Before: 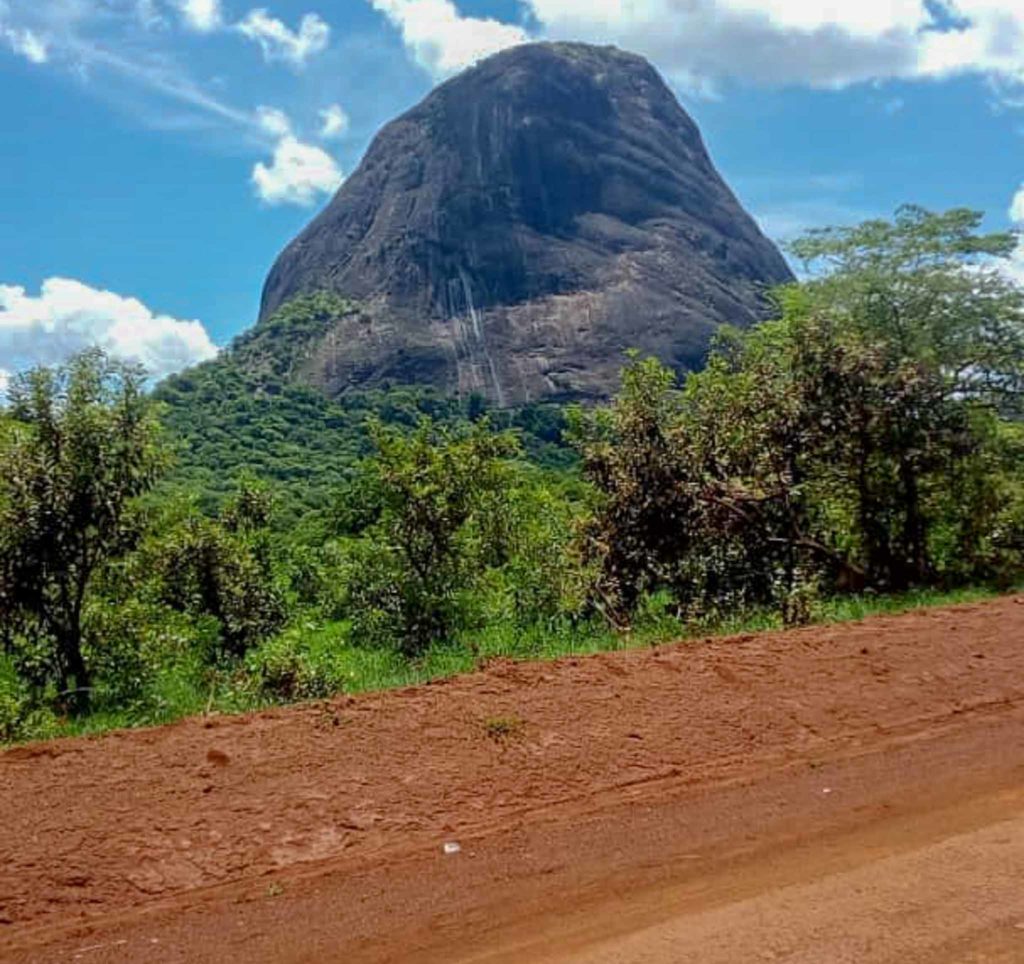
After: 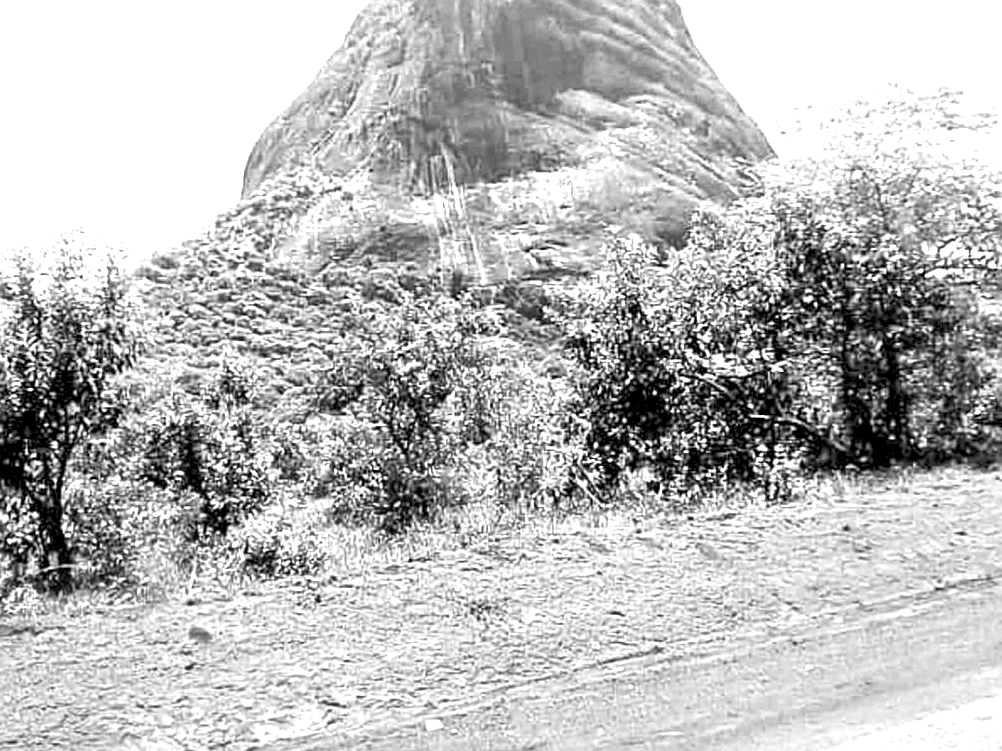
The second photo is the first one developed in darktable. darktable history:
monochrome: a 14.95, b -89.96
white balance: red 0.931, blue 1.11
crop and rotate: left 1.814%, top 12.818%, right 0.25%, bottom 9.225%
sharpen: on, module defaults
exposure: black level correction 0.001, exposure 2.607 EV, compensate exposure bias true, compensate highlight preservation false
